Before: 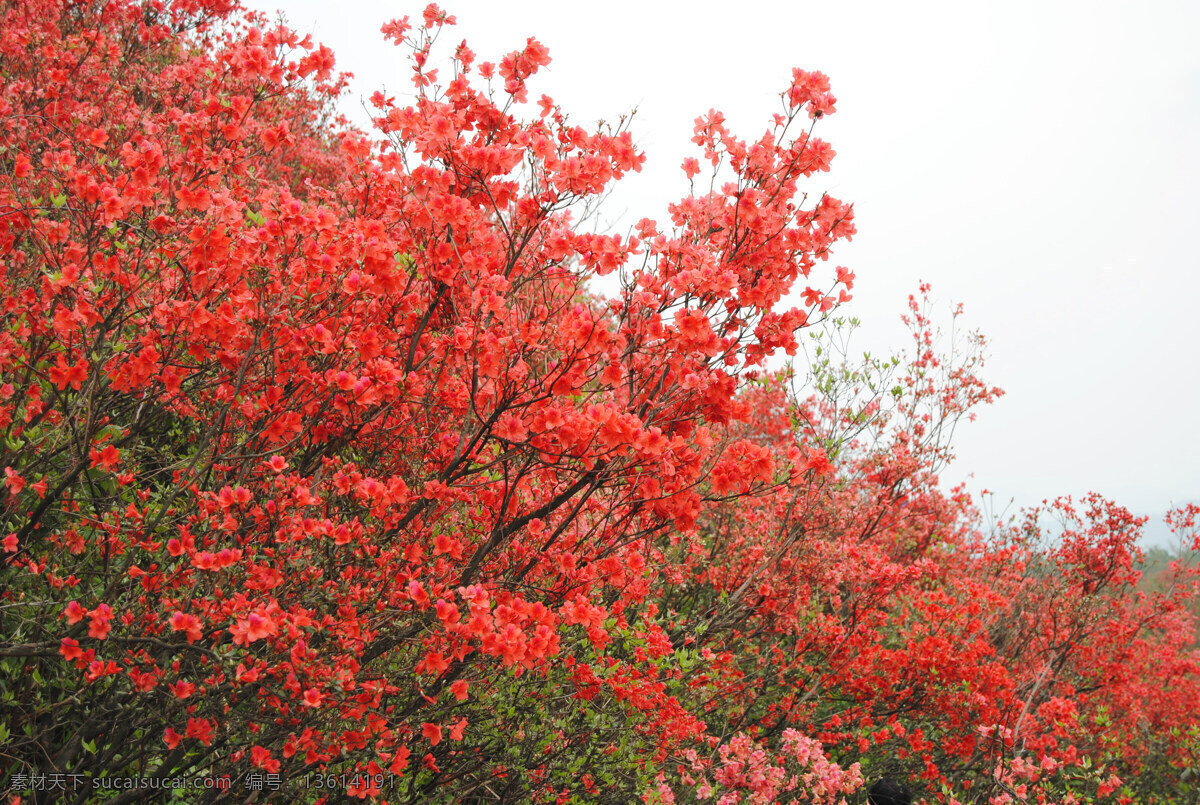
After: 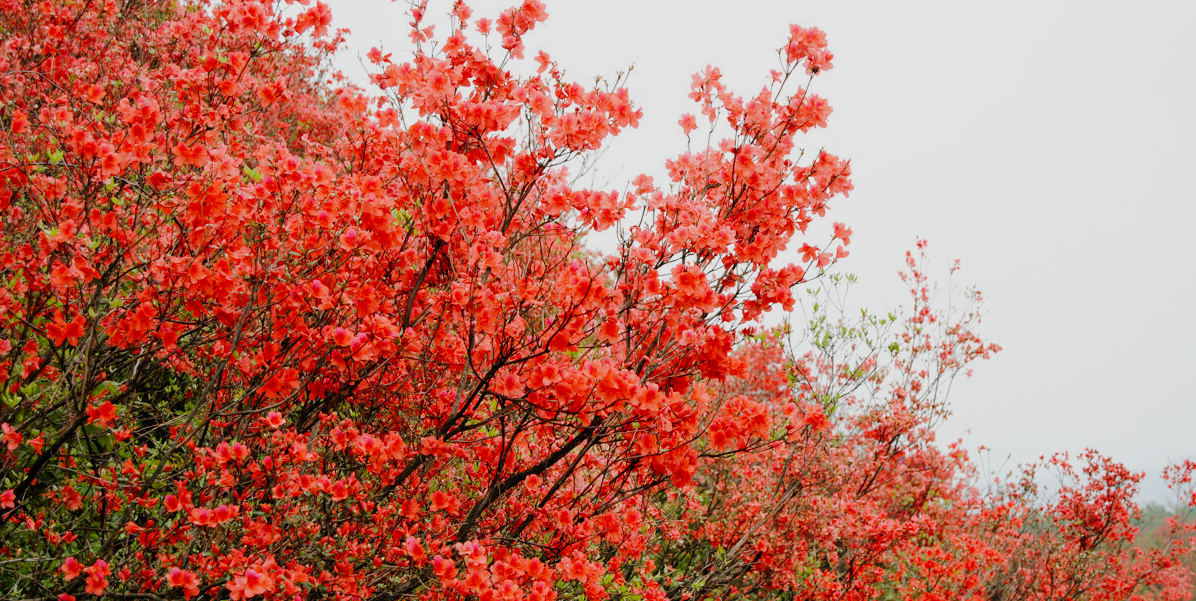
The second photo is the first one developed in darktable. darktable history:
filmic rgb: black relative exposure -7.78 EV, white relative exposure 4.37 EV, hardness 3.76, latitude 49.39%, contrast 1.101, preserve chrominance no, color science v5 (2021)
crop: left 0.271%, top 5.533%, bottom 19.761%
